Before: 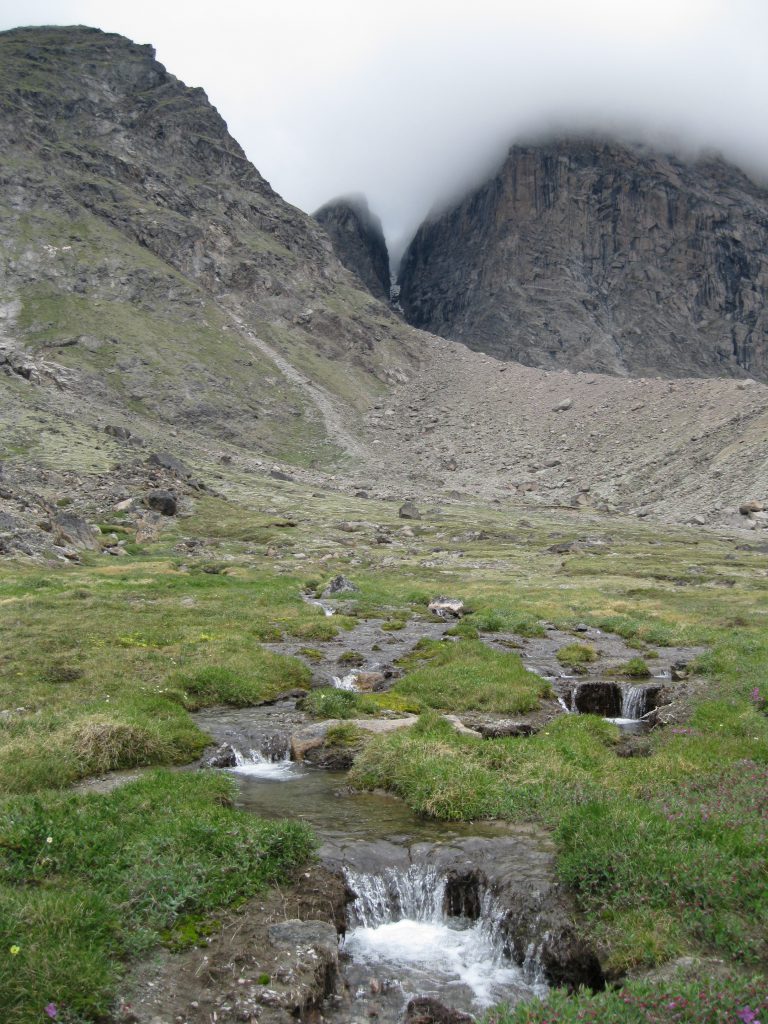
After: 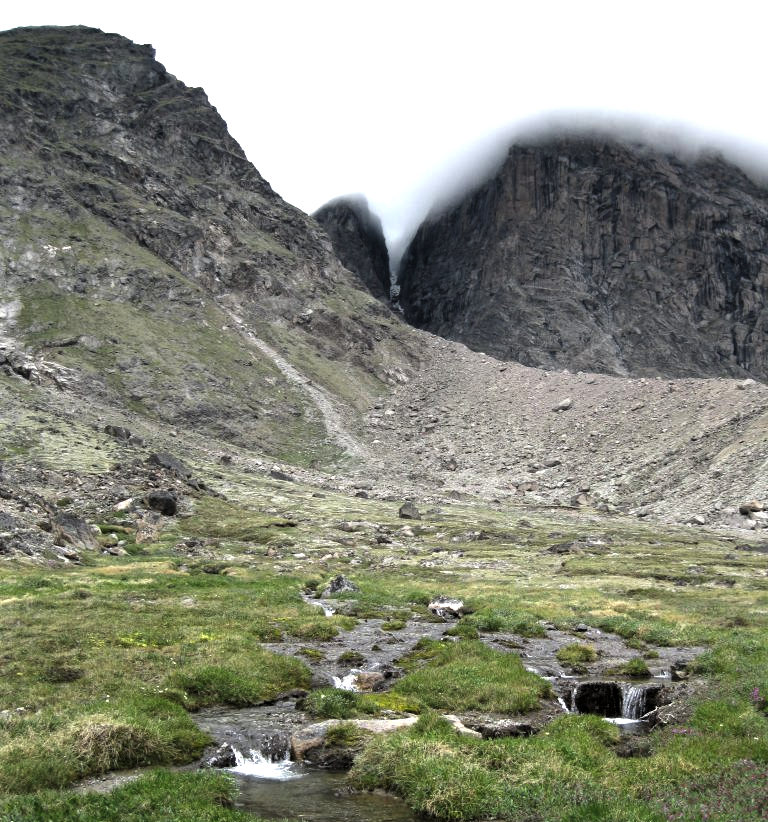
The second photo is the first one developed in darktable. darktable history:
crop: bottom 19.644%
levels: levels [0.044, 0.475, 0.791]
